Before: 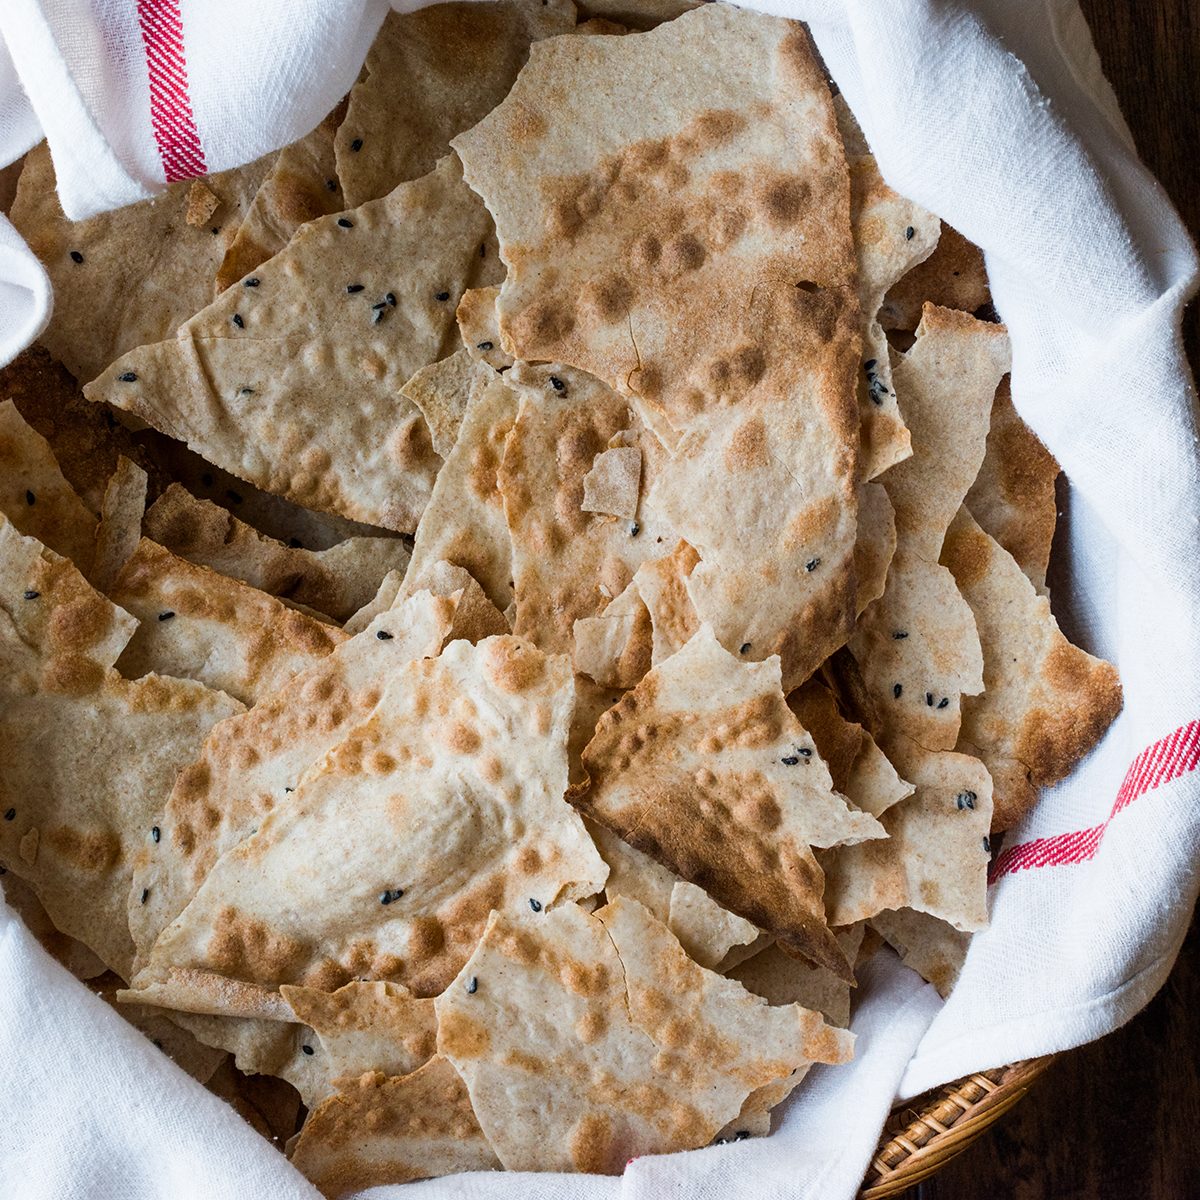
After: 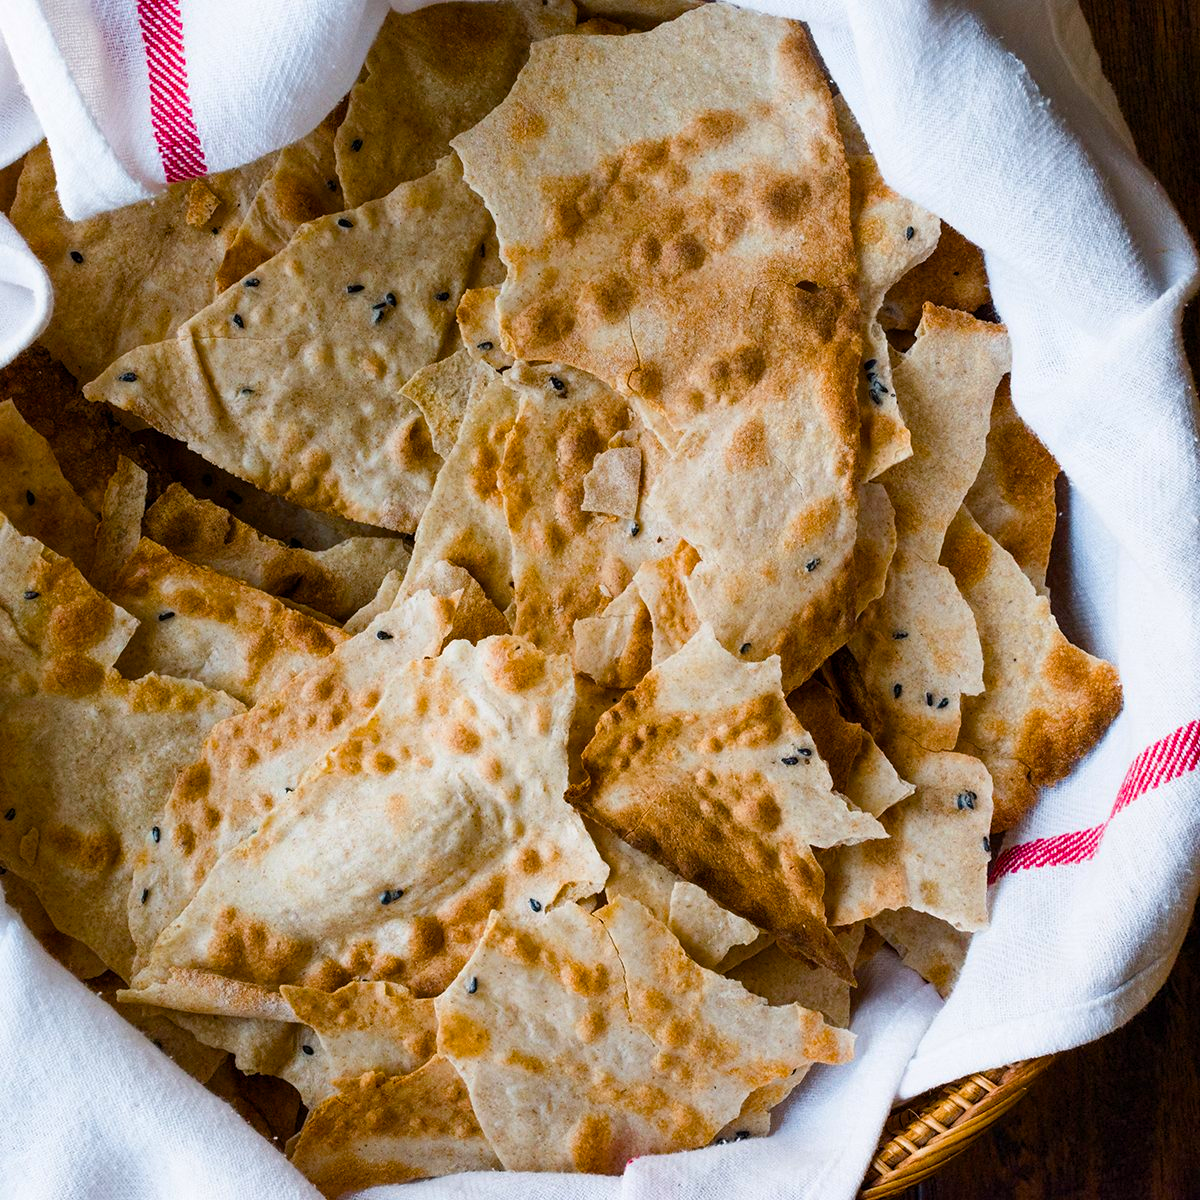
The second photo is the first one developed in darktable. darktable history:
color balance rgb: highlights gain › chroma 0.11%, highlights gain › hue 331.76°, global offset › hue 170.77°, perceptual saturation grading › global saturation 36.093%, perceptual saturation grading › shadows 35.582%
